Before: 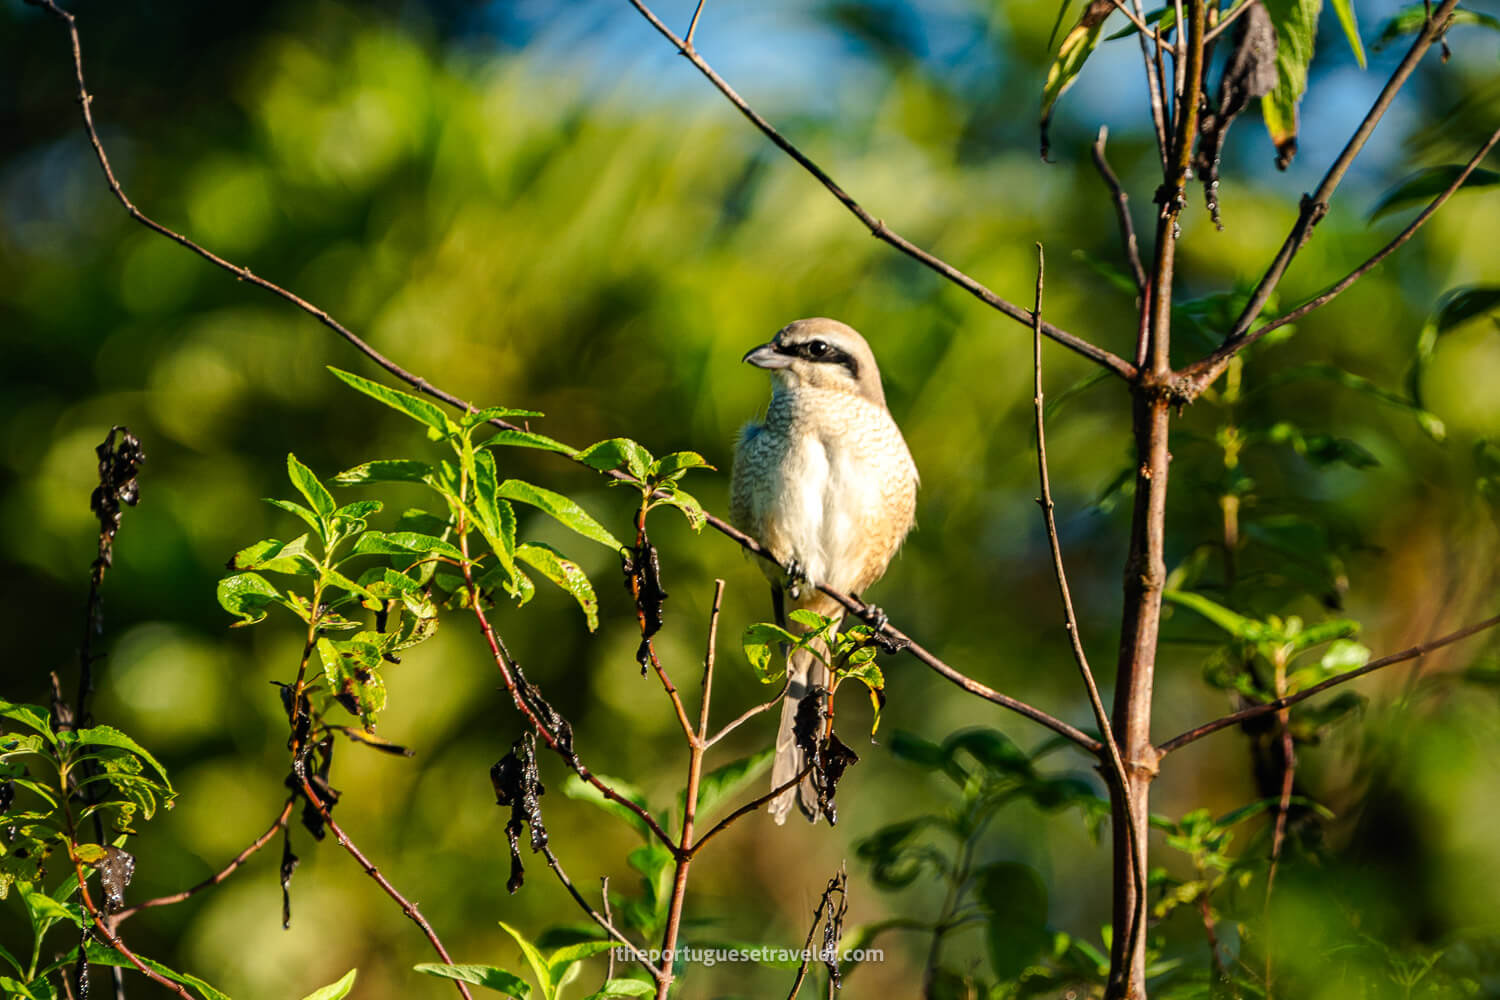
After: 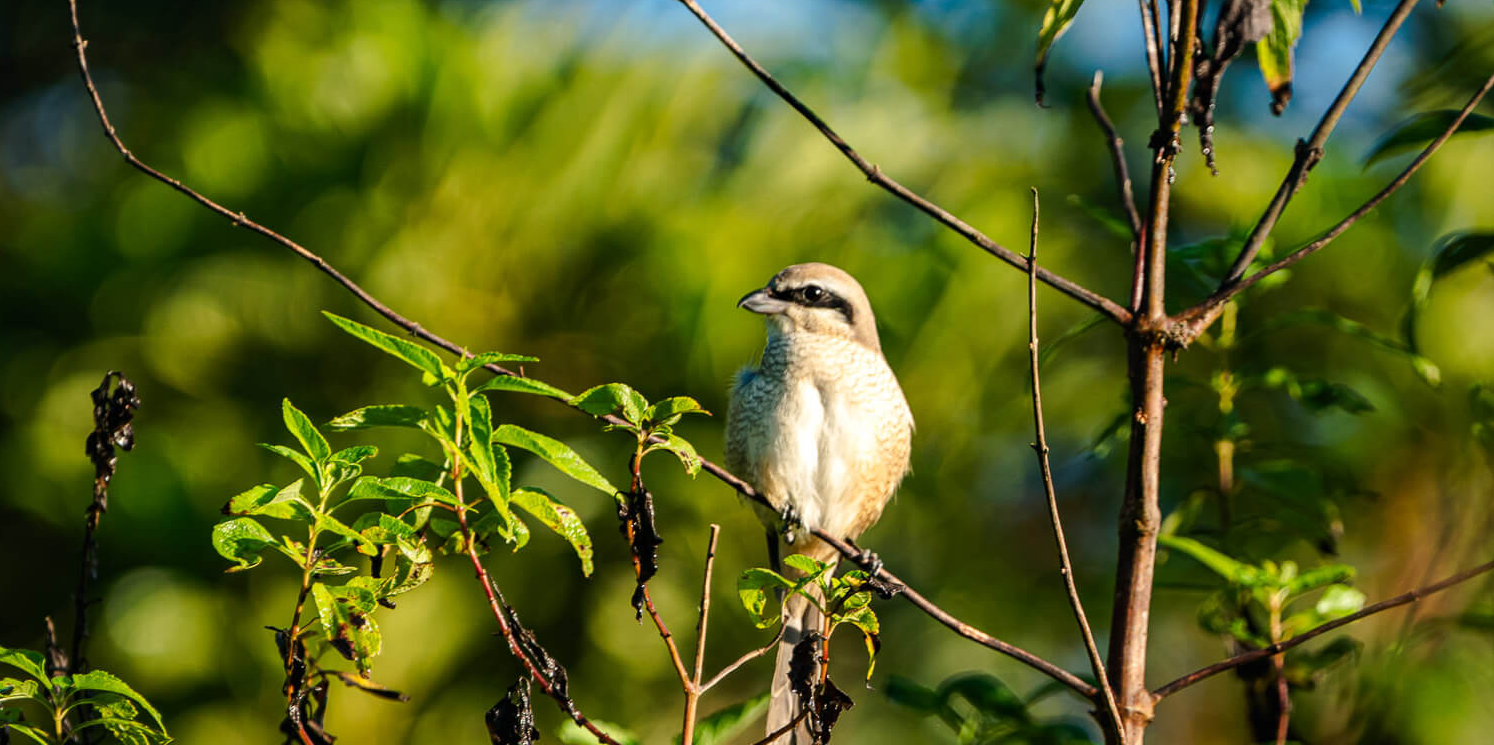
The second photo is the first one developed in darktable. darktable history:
crop: left 0.353%, top 5.512%, bottom 19.889%
